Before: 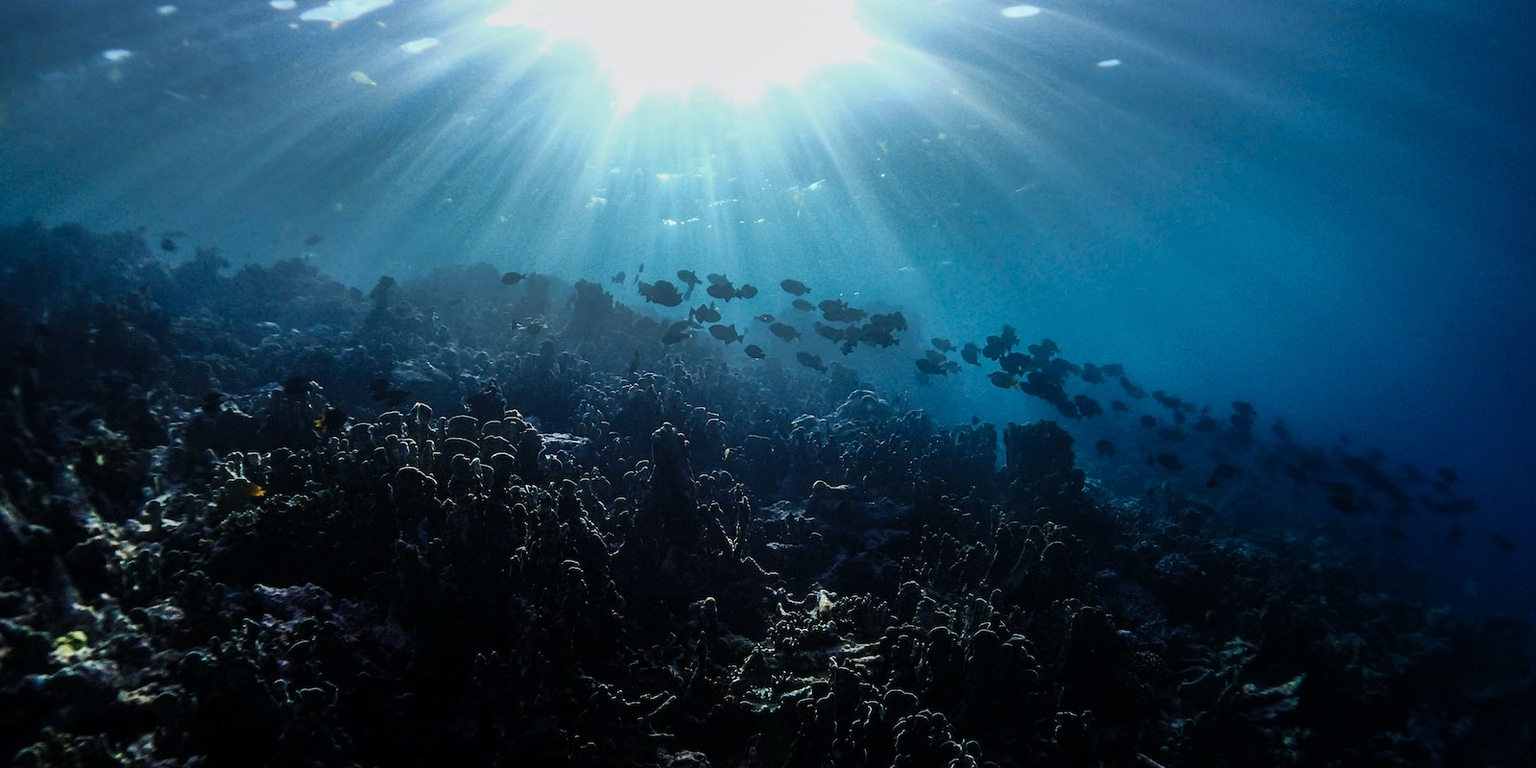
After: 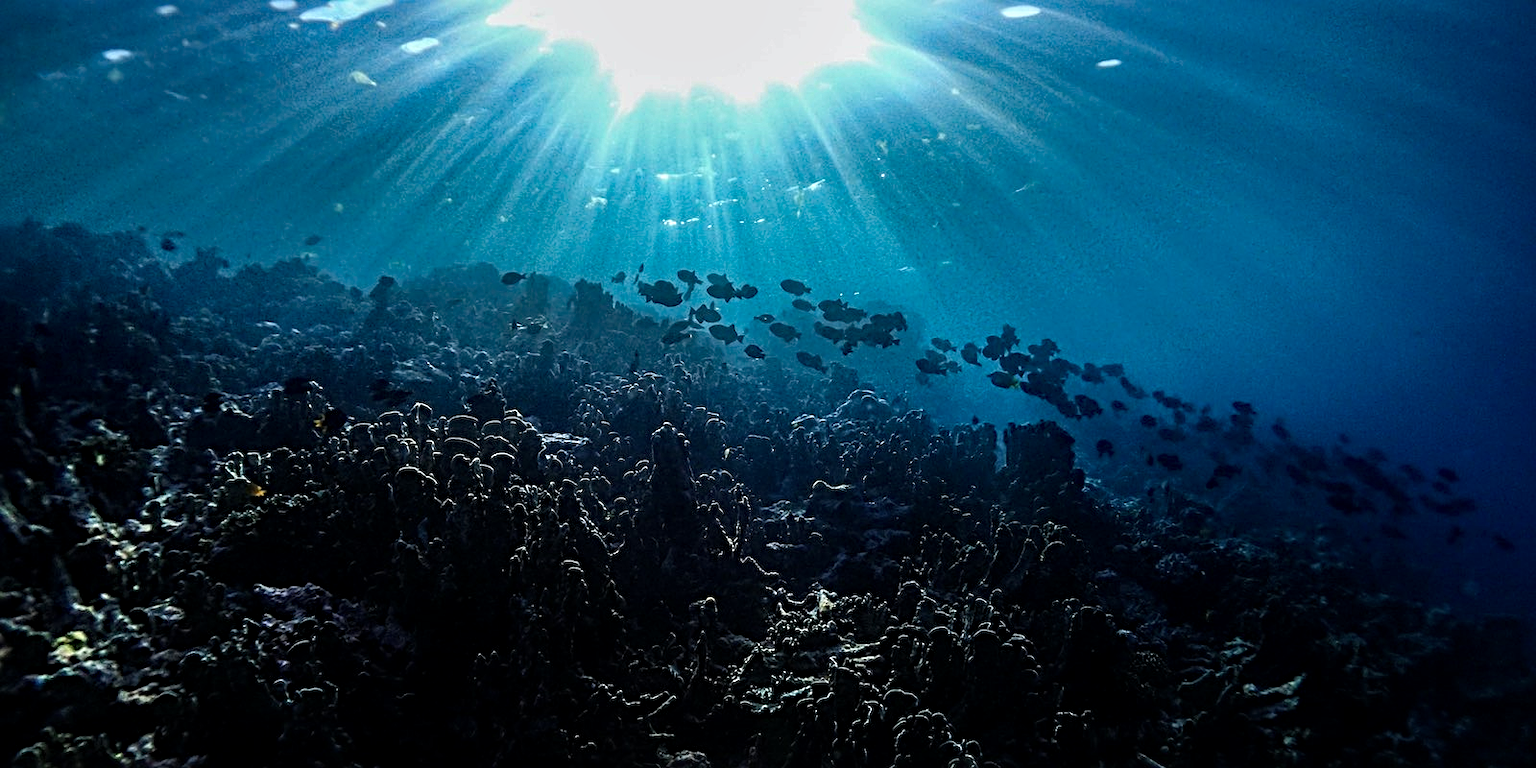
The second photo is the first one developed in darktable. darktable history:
haze removal: strength 0.525, distance 0.924, compatibility mode true, adaptive false
sharpen: radius 4.833
local contrast: on, module defaults
